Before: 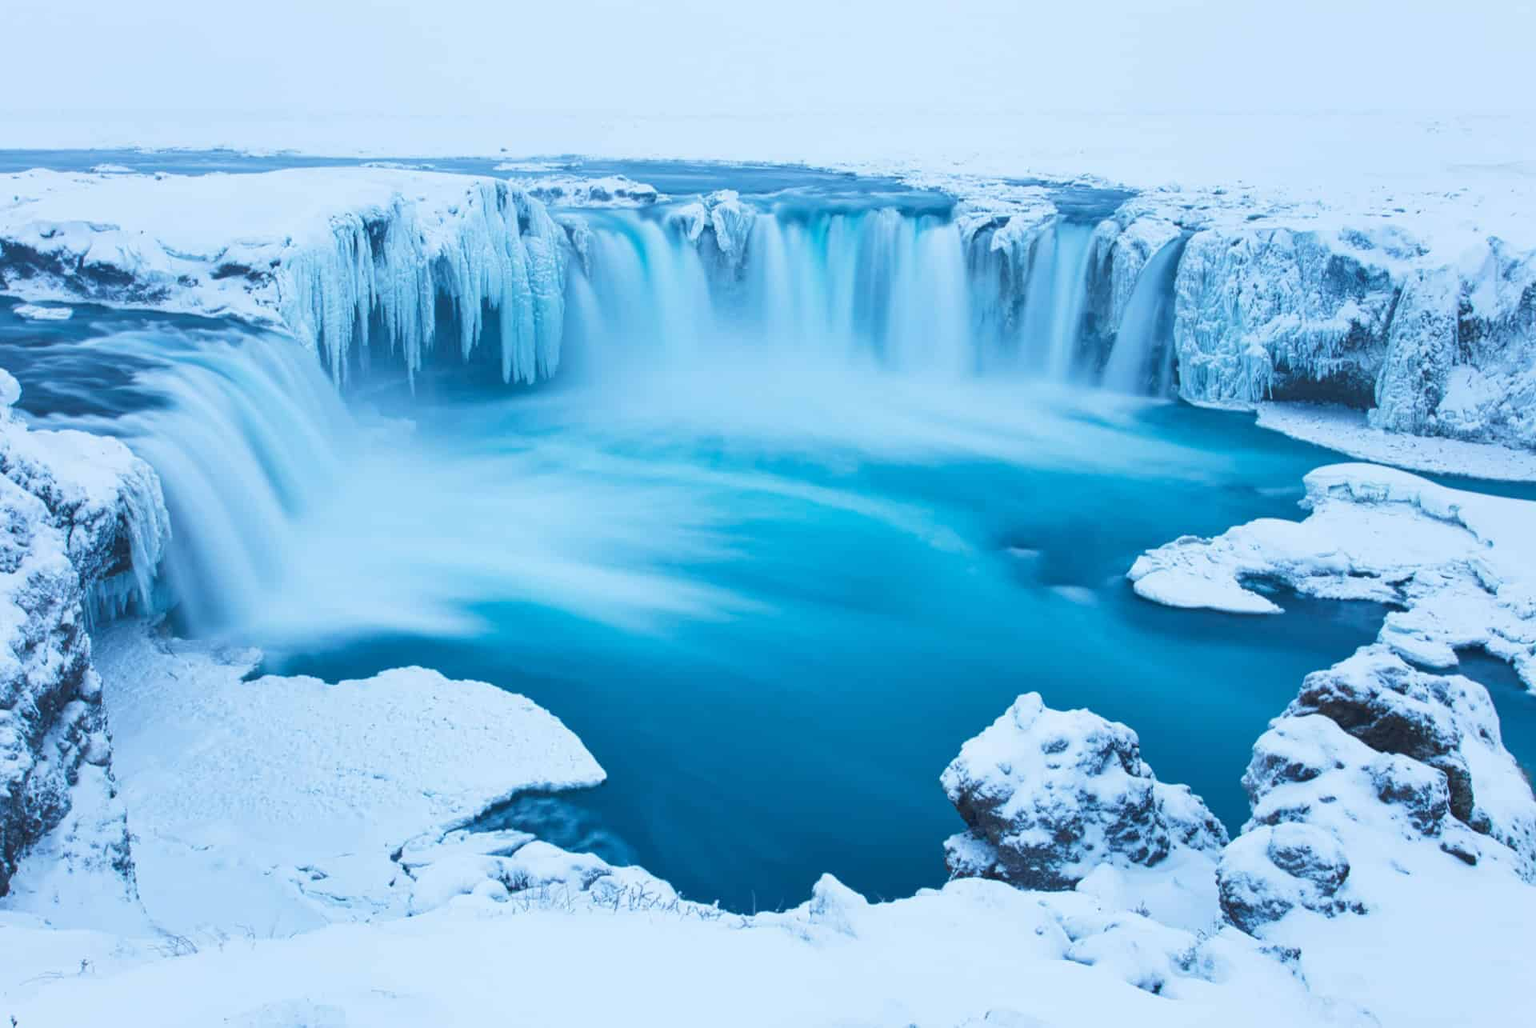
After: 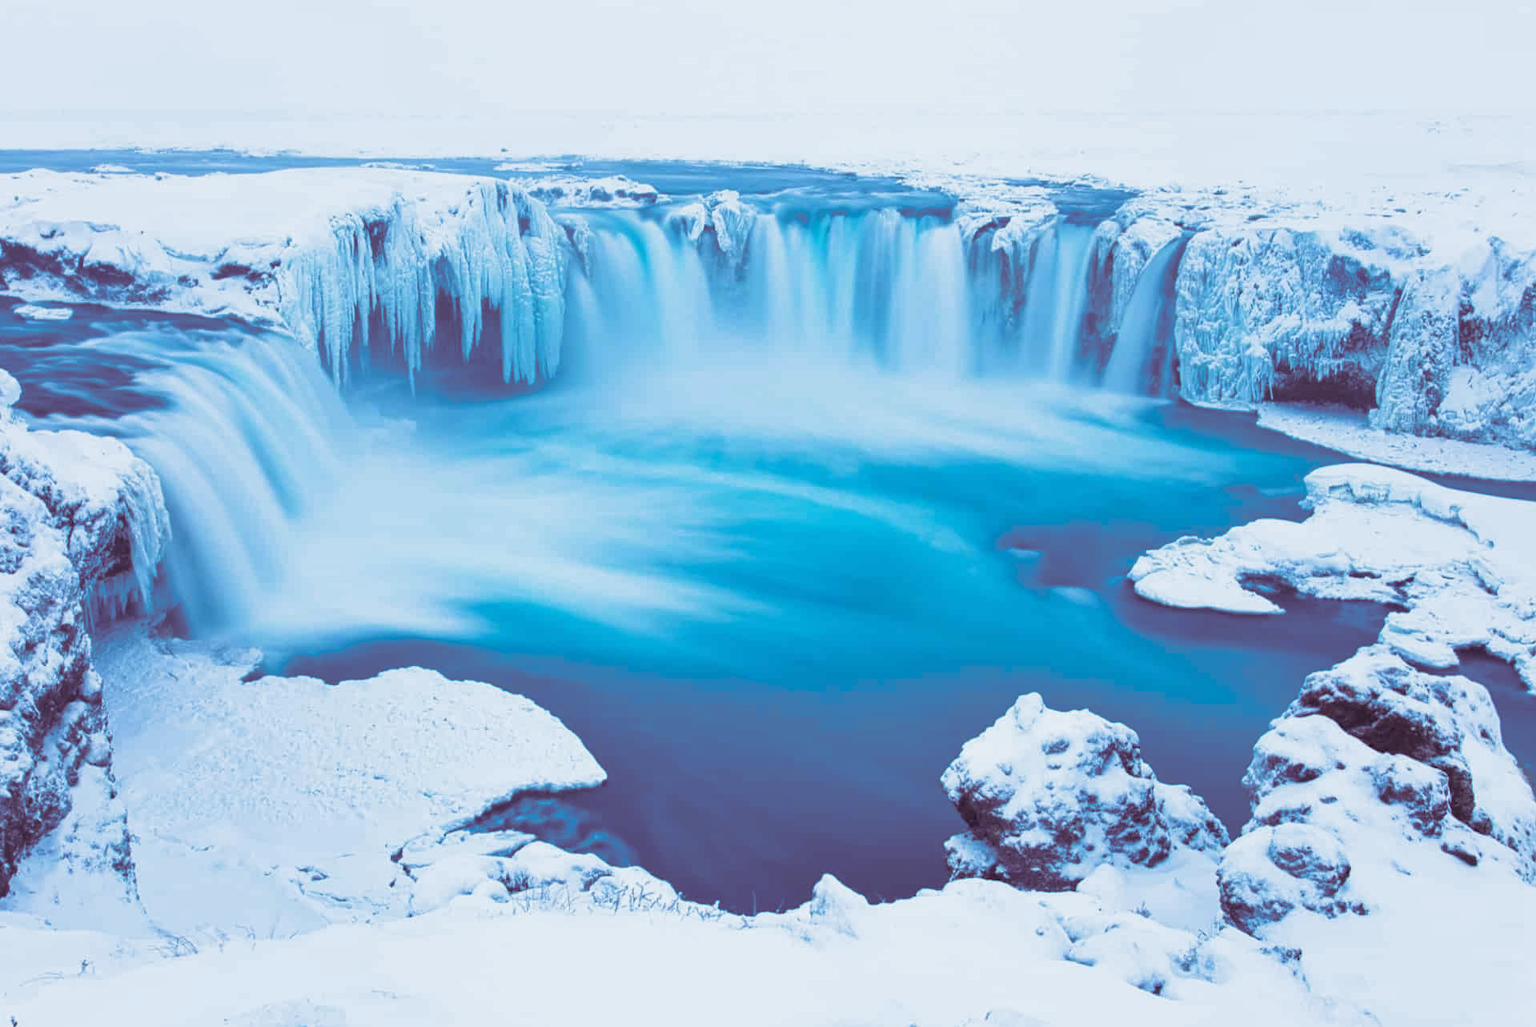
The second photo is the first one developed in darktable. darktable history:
split-toning: shadows › hue 316.8°, shadows › saturation 0.47, highlights › hue 201.6°, highlights › saturation 0, balance -41.97, compress 28.01%
white balance: emerald 1
